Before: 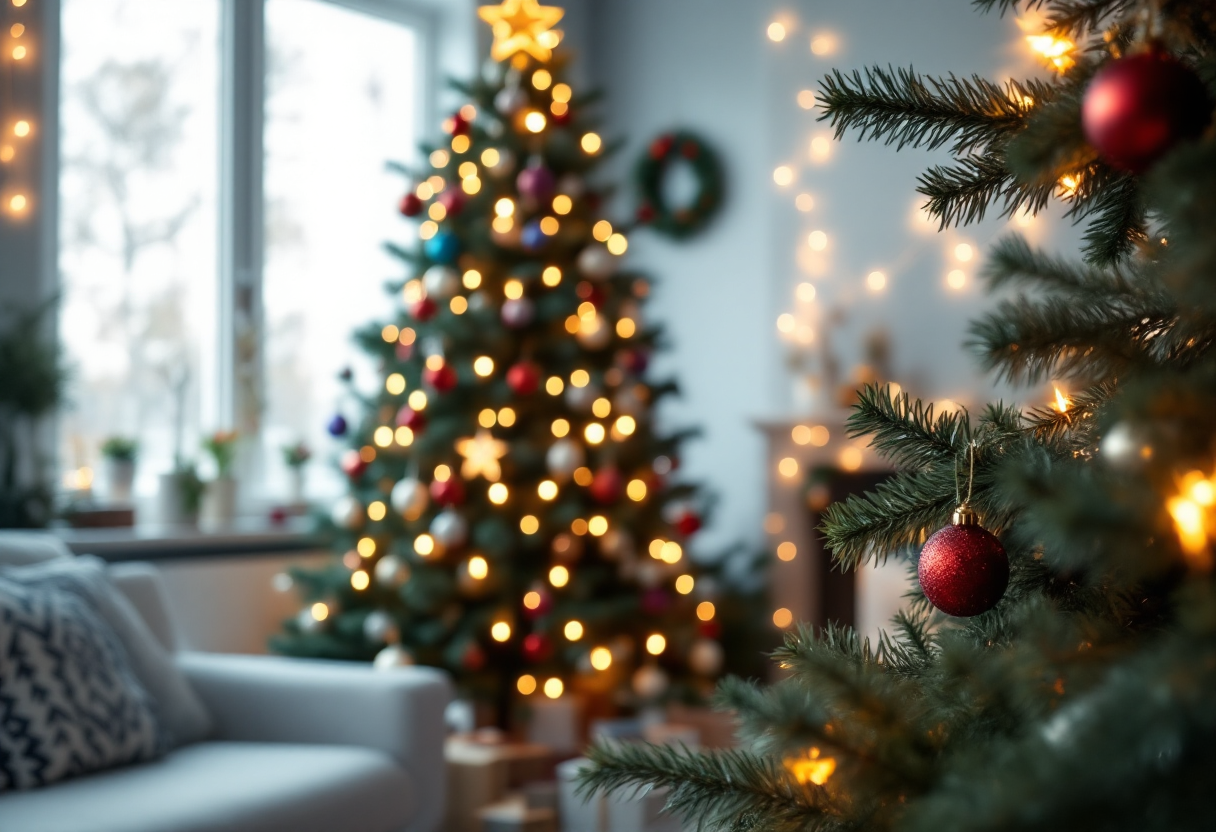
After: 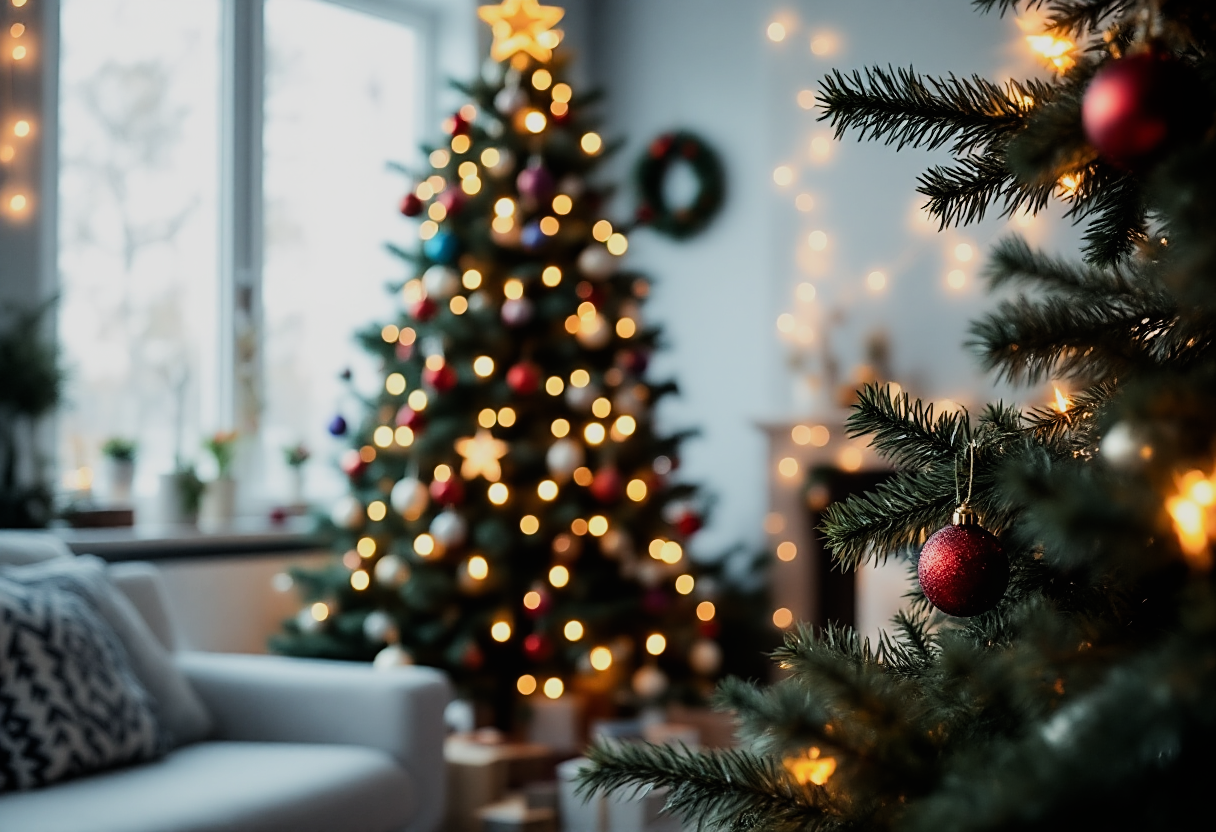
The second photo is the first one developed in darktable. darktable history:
filmic rgb: black relative exposure -7.65 EV, white relative exposure 4.56 EV, hardness 3.61
tone equalizer: -8 EV -0.417 EV, -7 EV -0.389 EV, -6 EV -0.333 EV, -5 EV -0.222 EV, -3 EV 0.222 EV, -2 EV 0.333 EV, -1 EV 0.389 EV, +0 EV 0.417 EV, edges refinement/feathering 500, mask exposure compensation -1.57 EV, preserve details no
sharpen: on, module defaults
local contrast: mode bilateral grid, contrast 100, coarseness 100, detail 94%, midtone range 0.2
